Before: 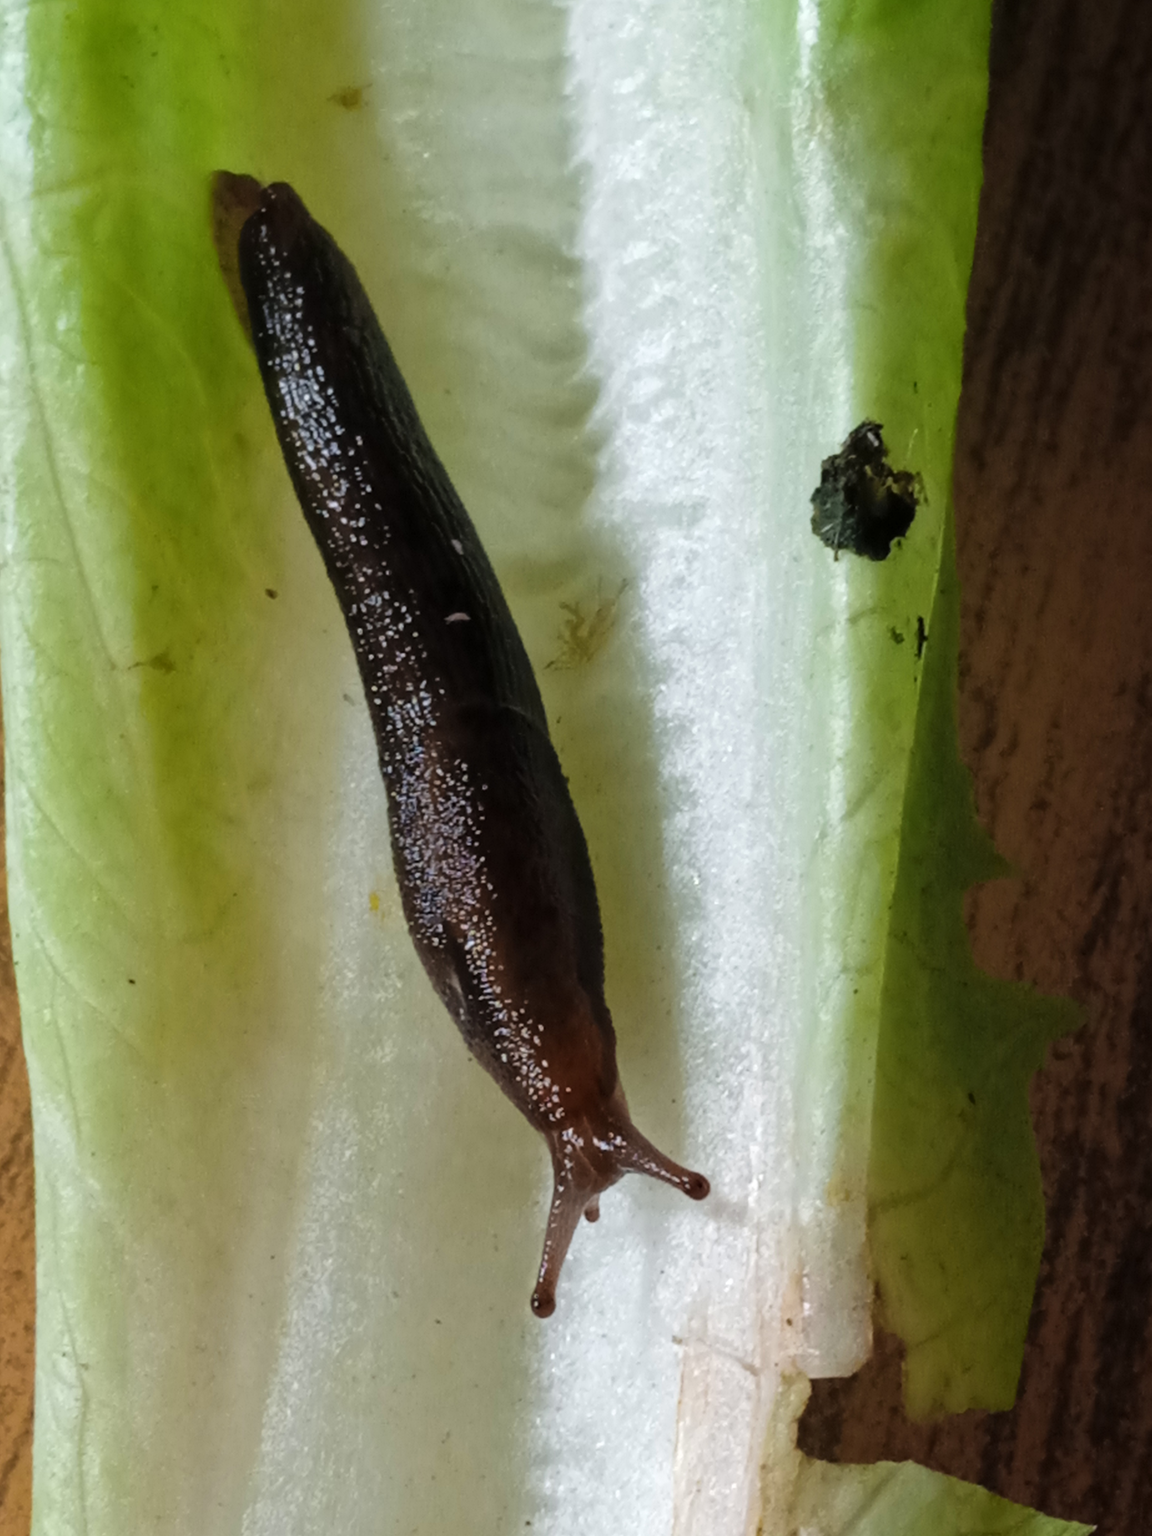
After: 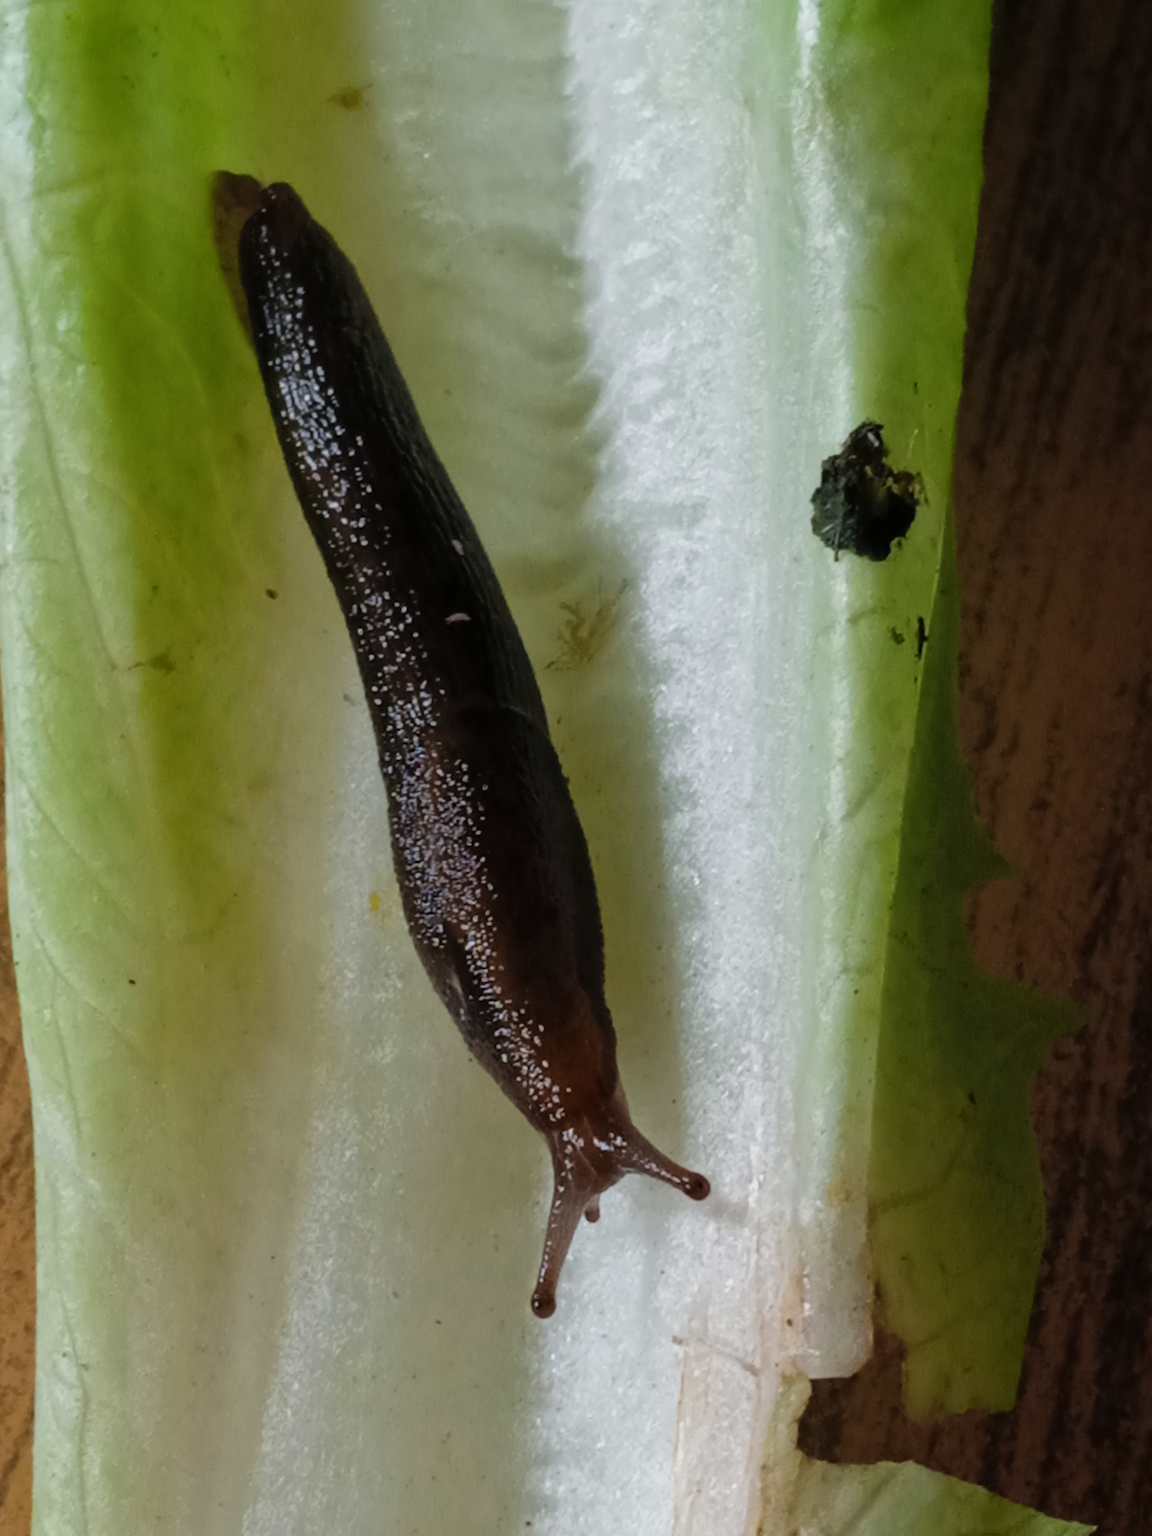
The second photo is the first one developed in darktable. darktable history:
exposure: exposure -0.354 EV, compensate exposure bias true, compensate highlight preservation false
